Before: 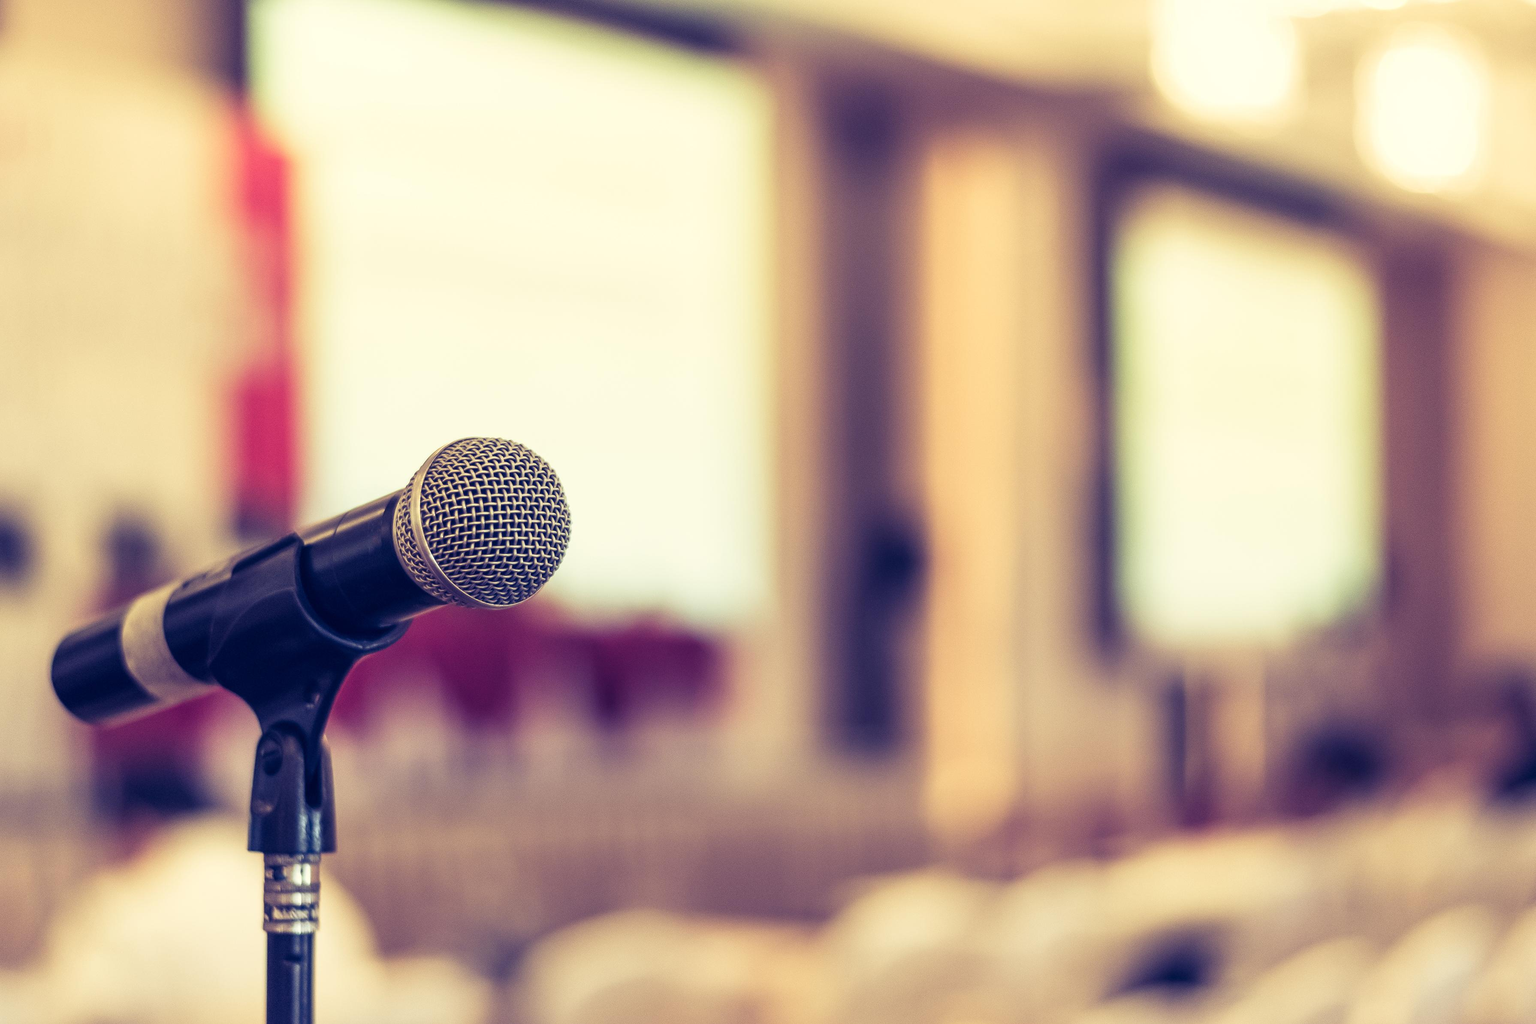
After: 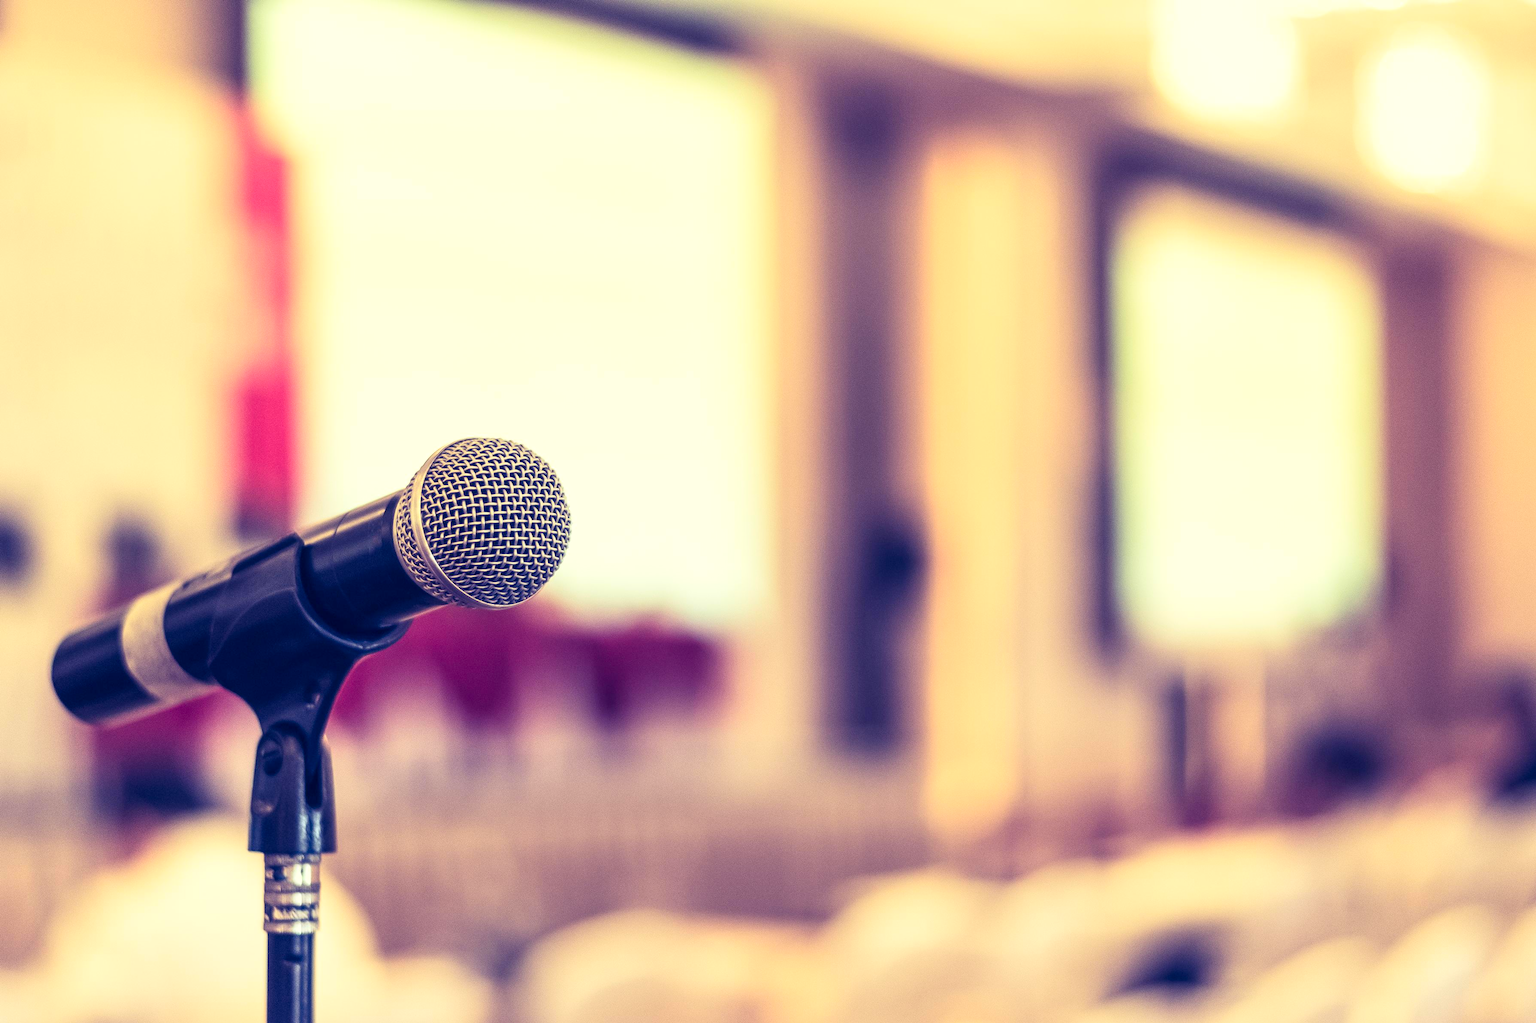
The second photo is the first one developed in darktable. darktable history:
contrast brightness saturation: contrast 0.203, brightness 0.166, saturation 0.218
local contrast: highlights 103%, shadows 99%, detail 119%, midtone range 0.2
